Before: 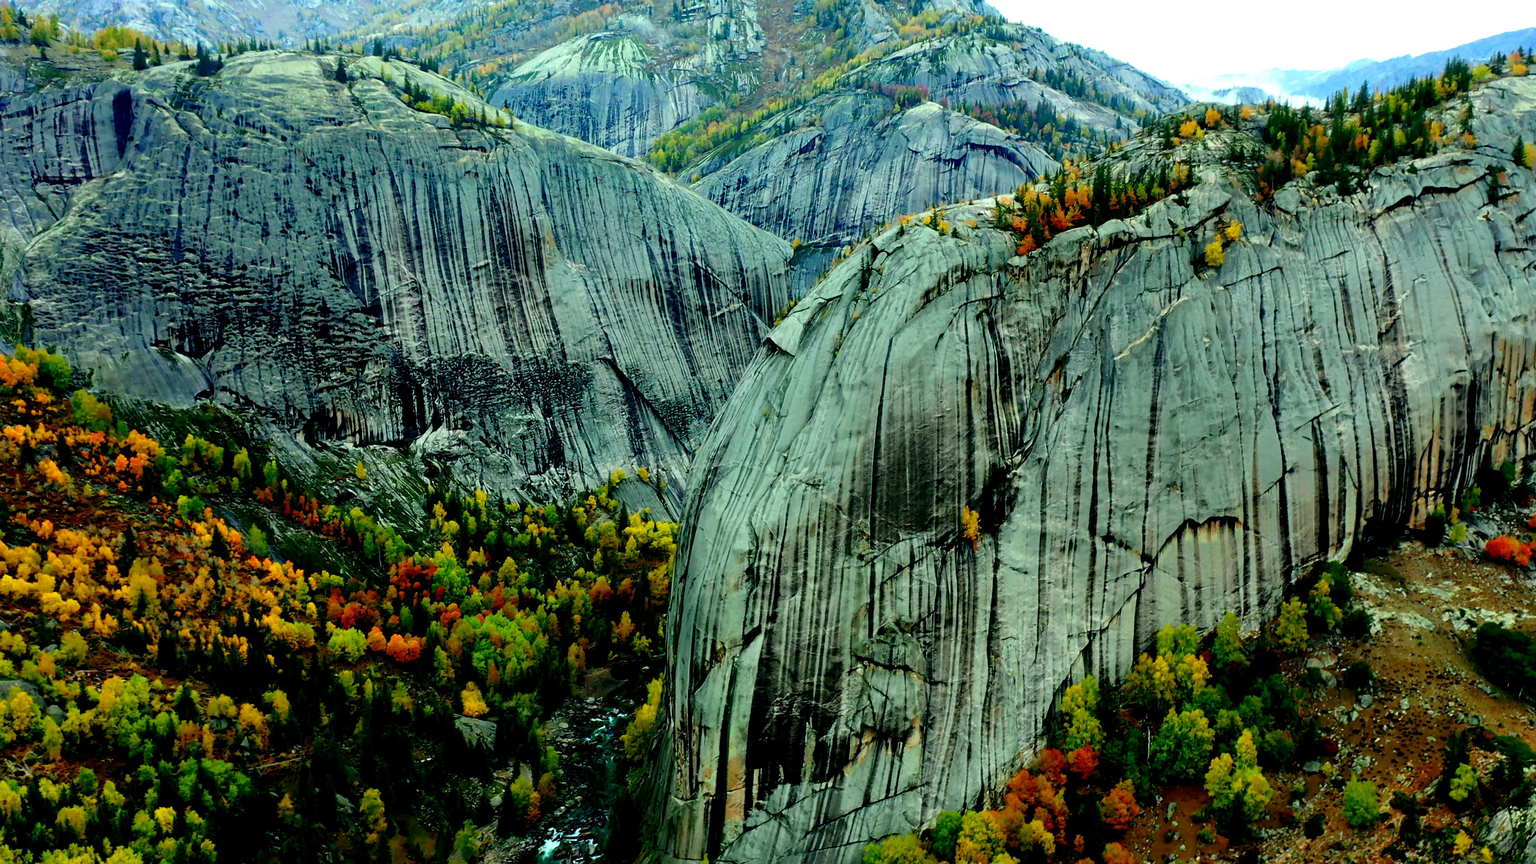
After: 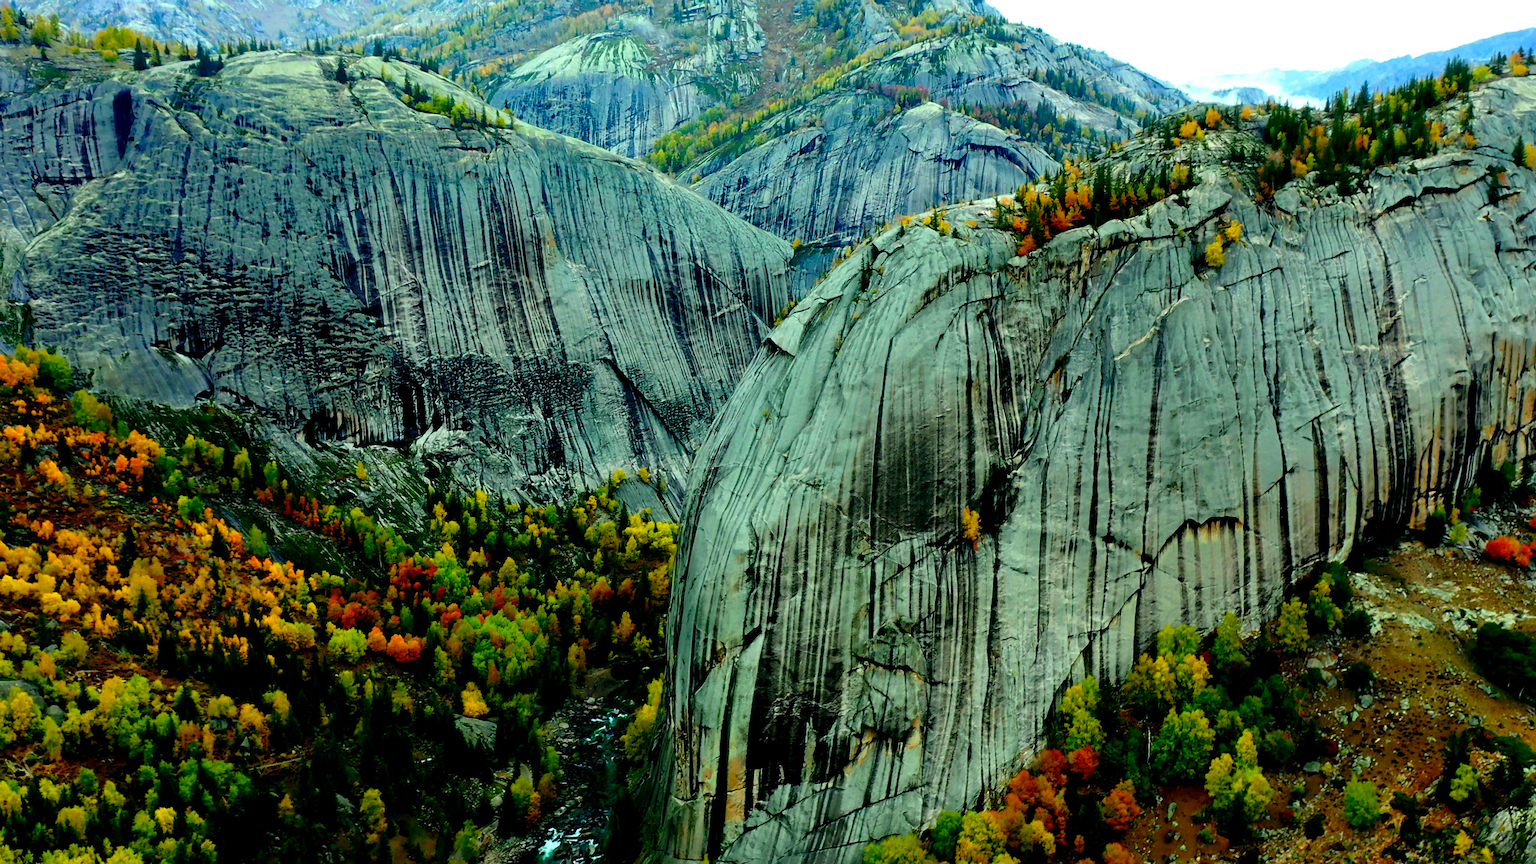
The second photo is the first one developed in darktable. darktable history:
color balance rgb: perceptual saturation grading › global saturation 14.742%
